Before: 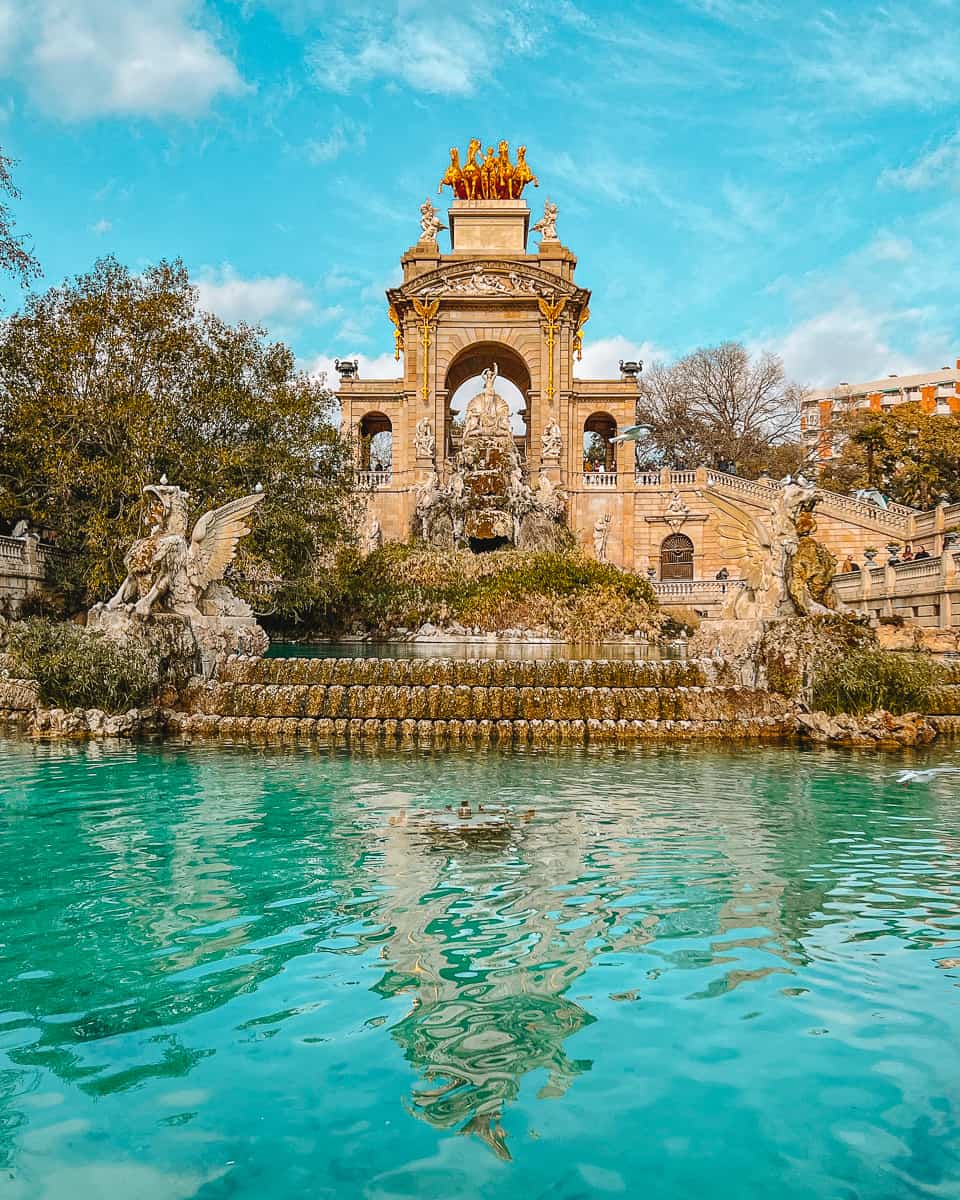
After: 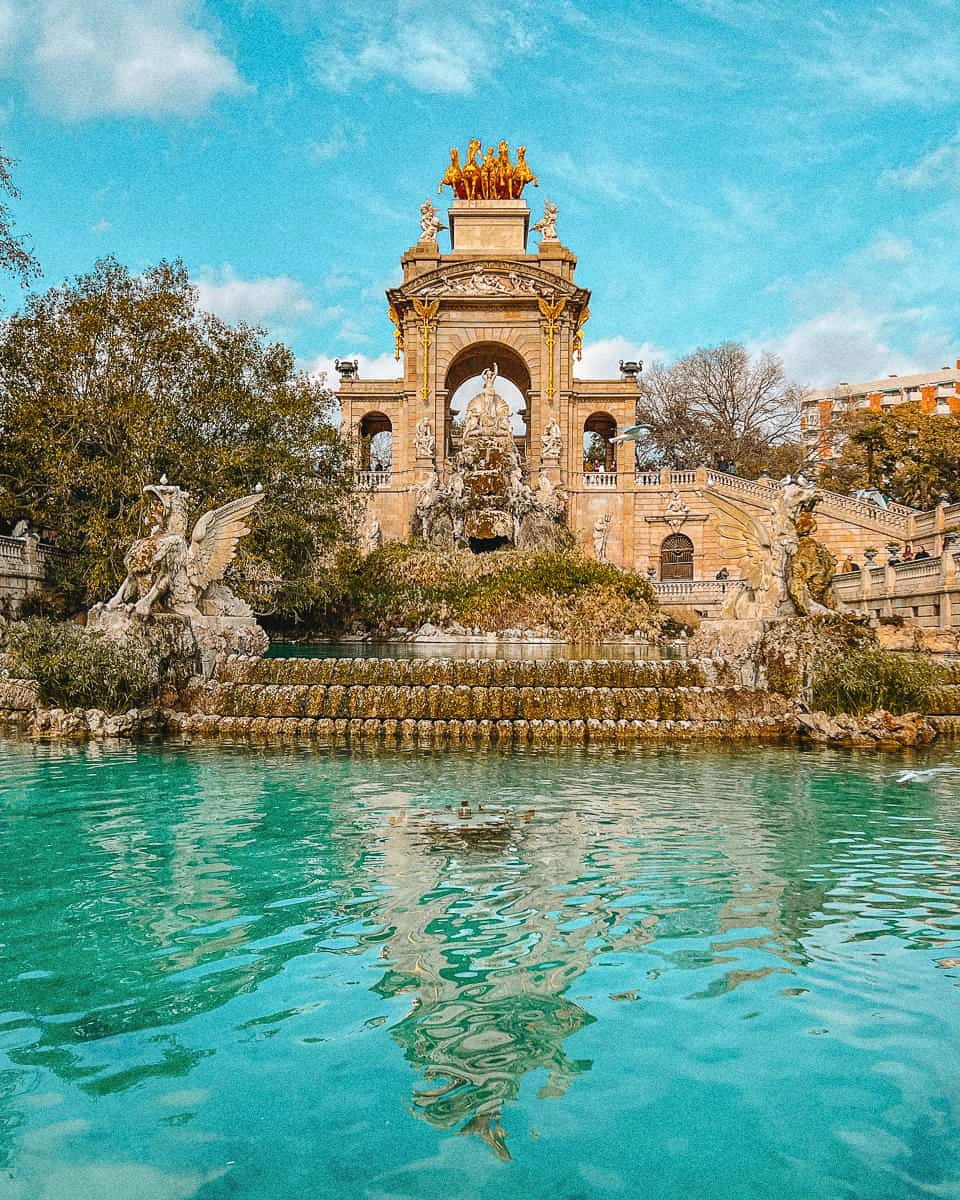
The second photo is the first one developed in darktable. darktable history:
grain: coarseness 0.09 ISO, strength 40%
contrast brightness saturation: saturation -0.04
